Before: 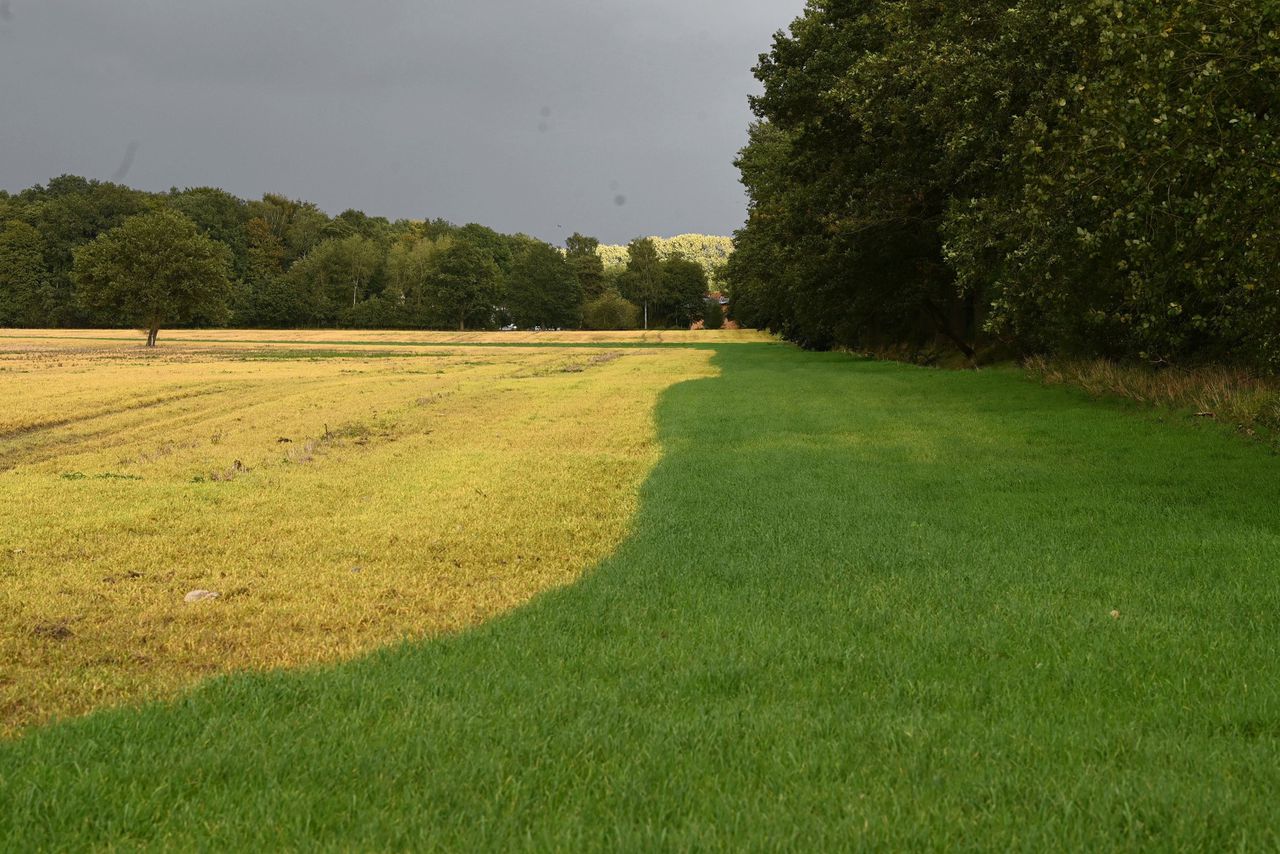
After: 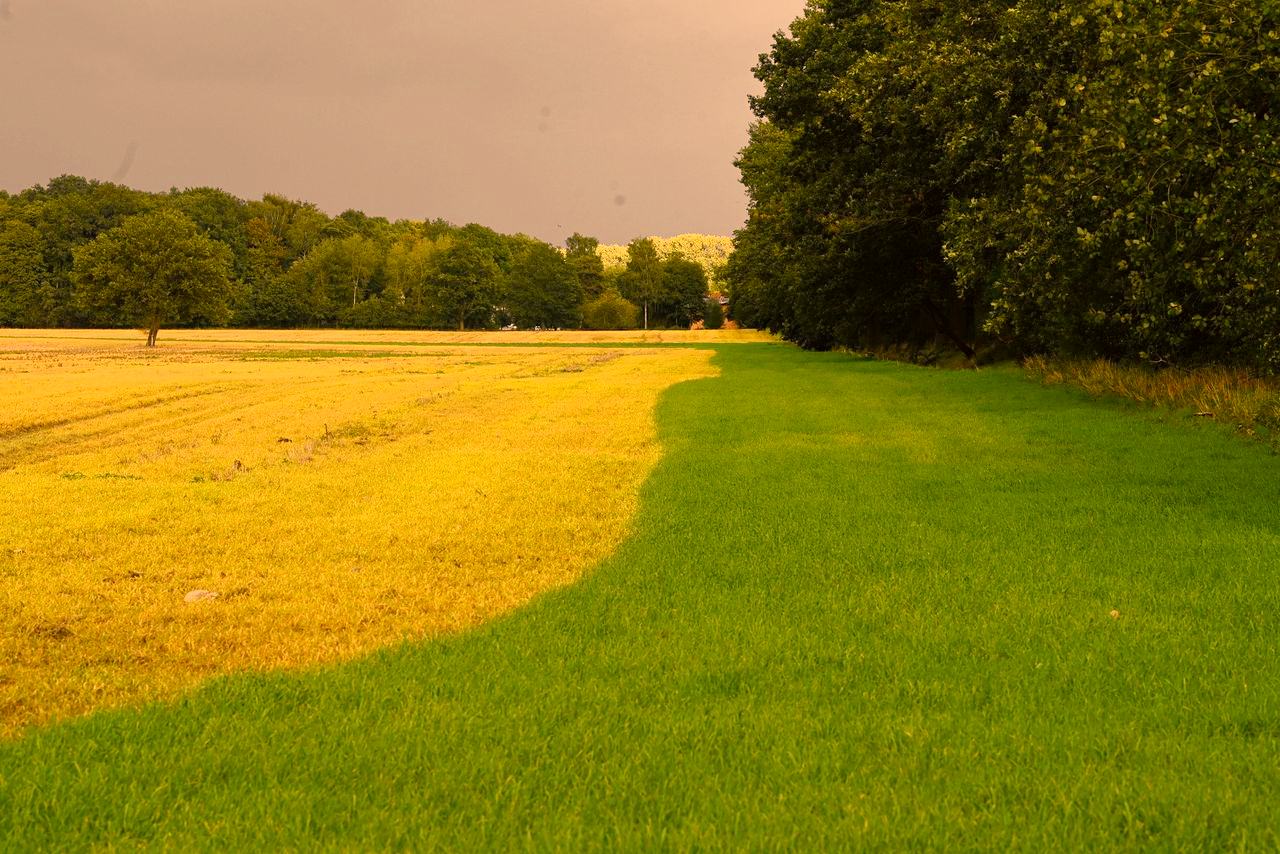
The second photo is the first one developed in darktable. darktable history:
color correction: highlights a* 18.04, highlights b* 34.83, shadows a* 1.2, shadows b* 6.45, saturation 1.04
filmic rgb: middle gray luminance 18.32%, black relative exposure -8.97 EV, white relative exposure 3.75 EV, target black luminance 0%, hardness 4.92, latitude 67.47%, contrast 0.953, highlights saturation mix 19.94%, shadows ↔ highlights balance 21.59%, iterations of high-quality reconstruction 0
color balance rgb: power › hue 60.95°, global offset › chroma 0.099%, global offset › hue 253.94°, perceptual saturation grading › global saturation 0.91%, perceptual saturation grading › highlights -9.475%, perceptual saturation grading › mid-tones 17.964%, perceptual saturation grading › shadows 28.596%
exposure: black level correction 0, exposure 0.69 EV, compensate exposure bias true, compensate highlight preservation false
